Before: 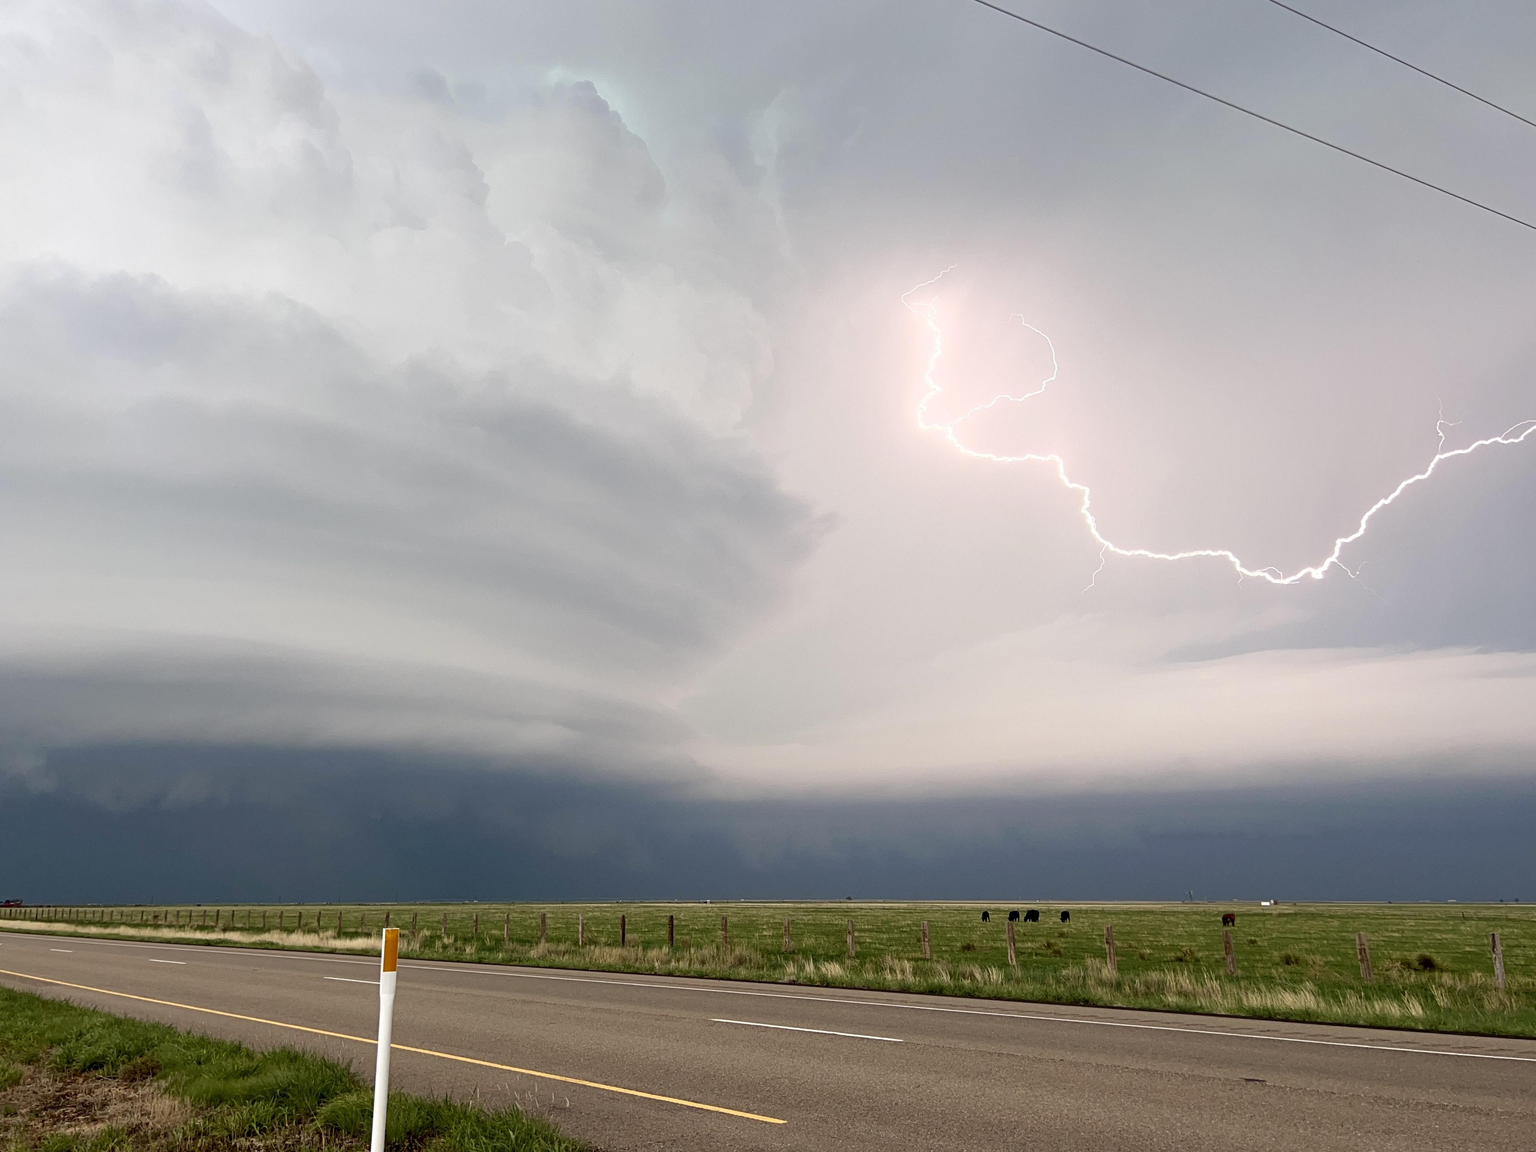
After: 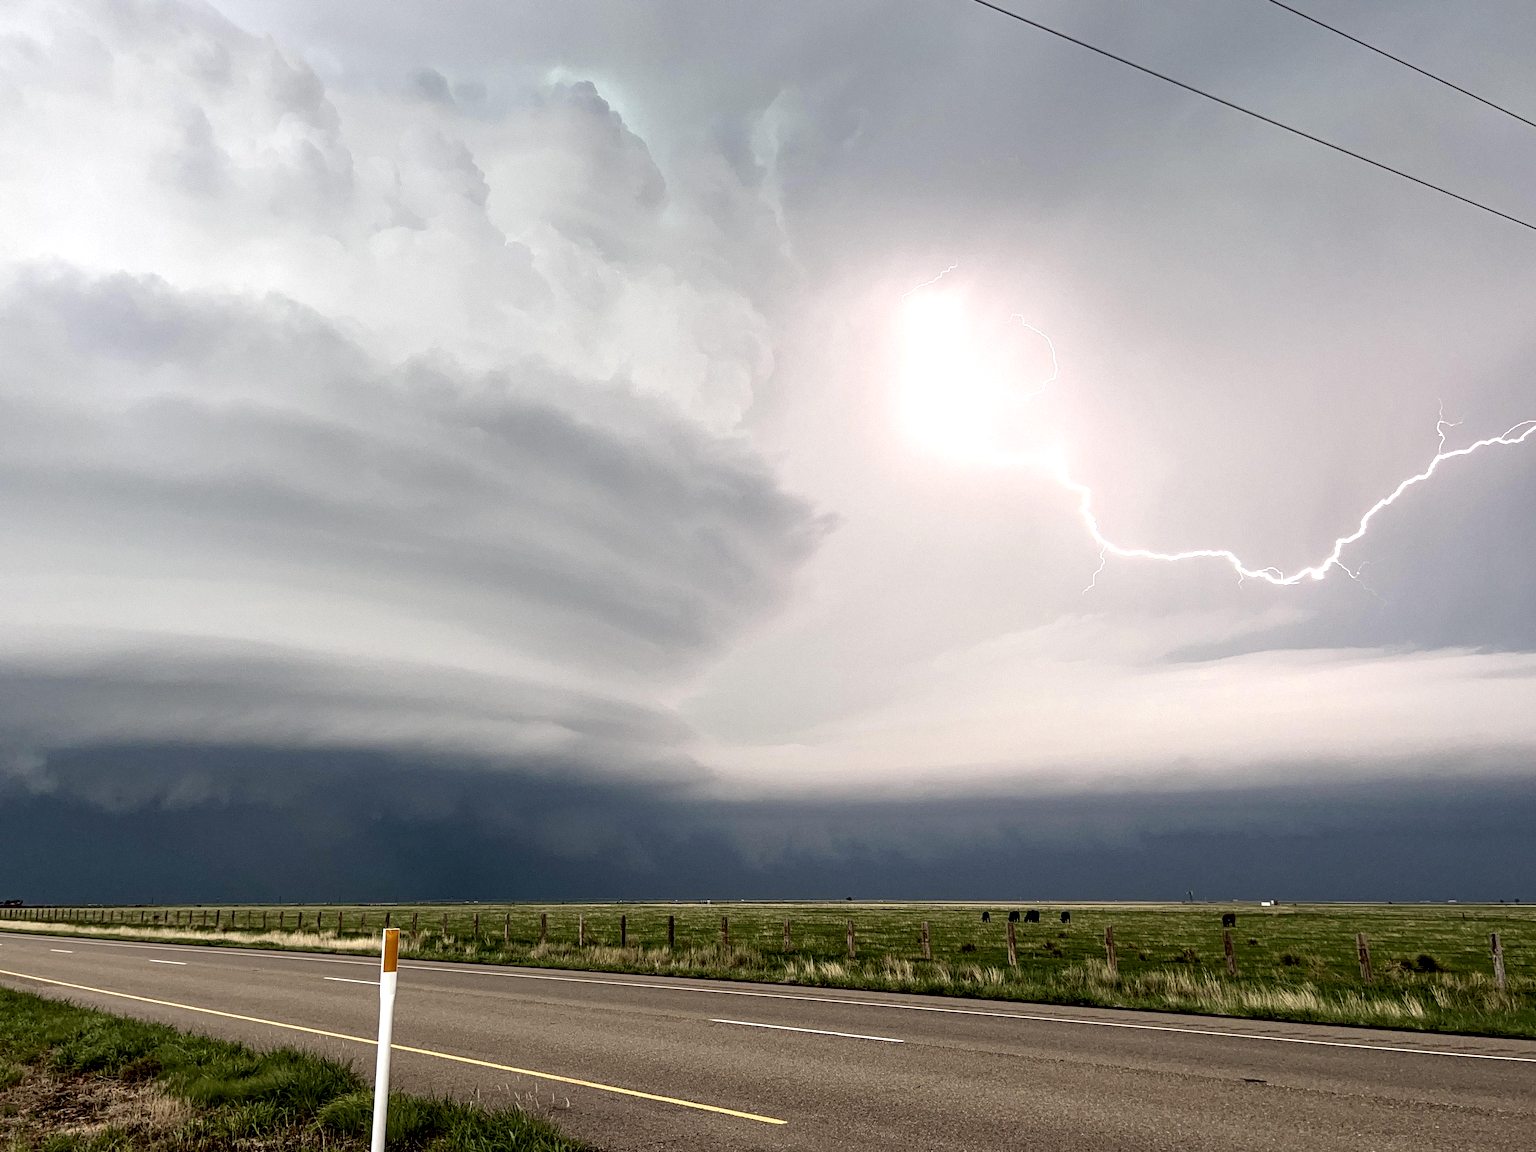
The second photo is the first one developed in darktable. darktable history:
local contrast: highlights 63%, shadows 54%, detail 168%, midtone range 0.521
